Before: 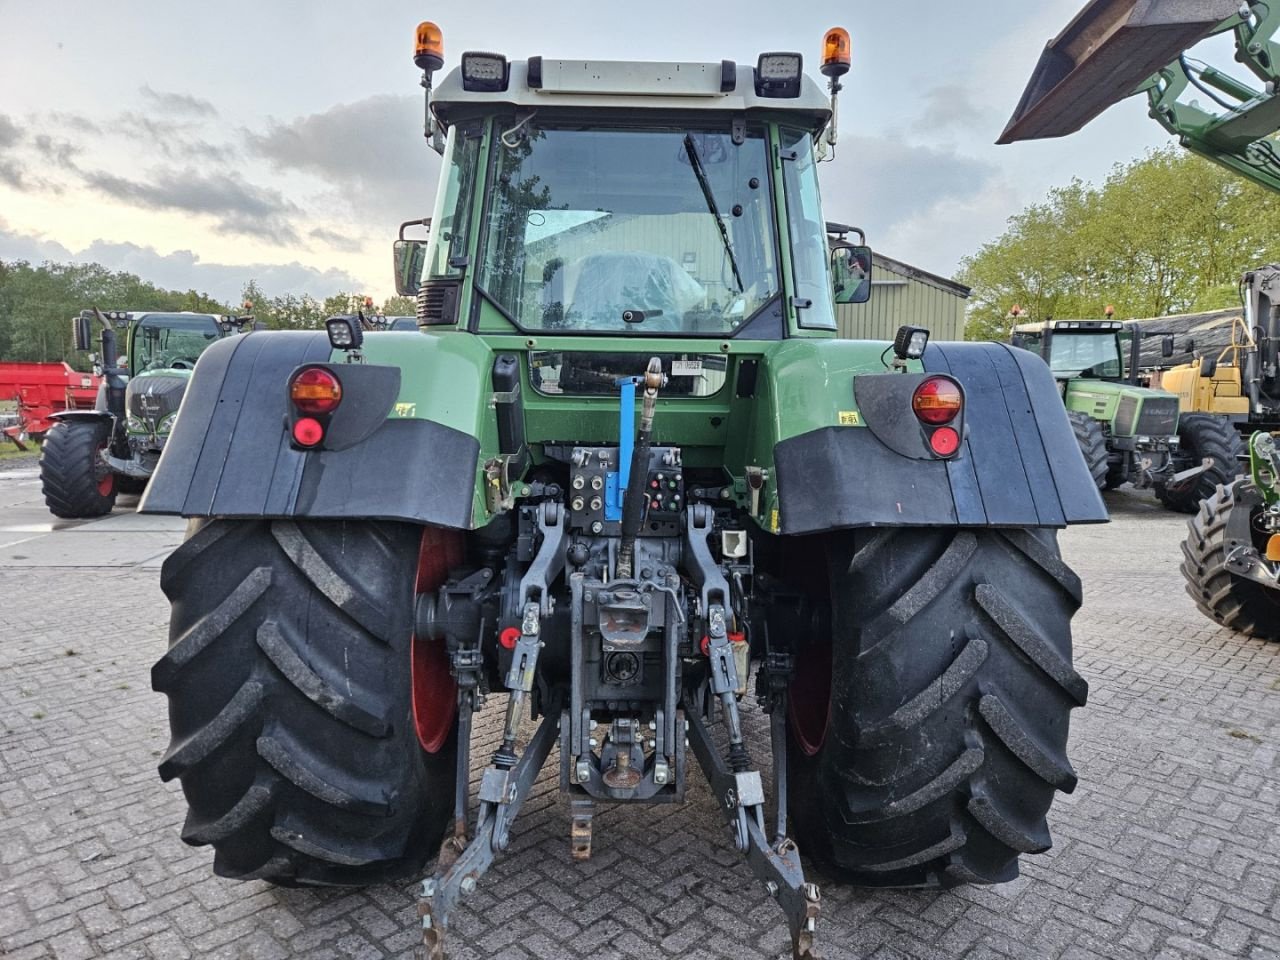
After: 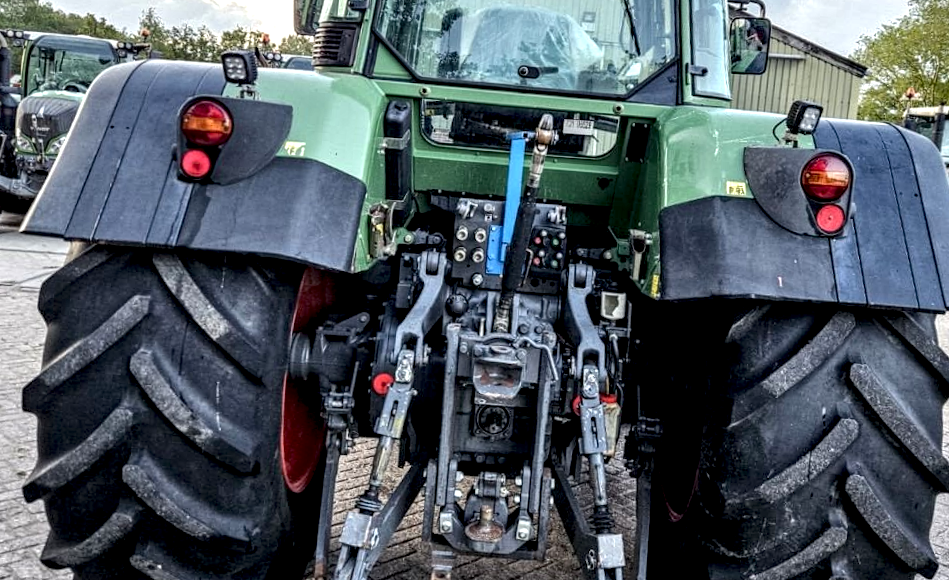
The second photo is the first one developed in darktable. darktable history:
rotate and perspective: rotation 4.1°, automatic cropping off
local contrast: highlights 19%, detail 186%
exposure: black level correction 0.007, exposure 0.159 EV, compensate highlight preservation false
crop: left 11.123%, top 27.61%, right 18.3%, bottom 17.034%
